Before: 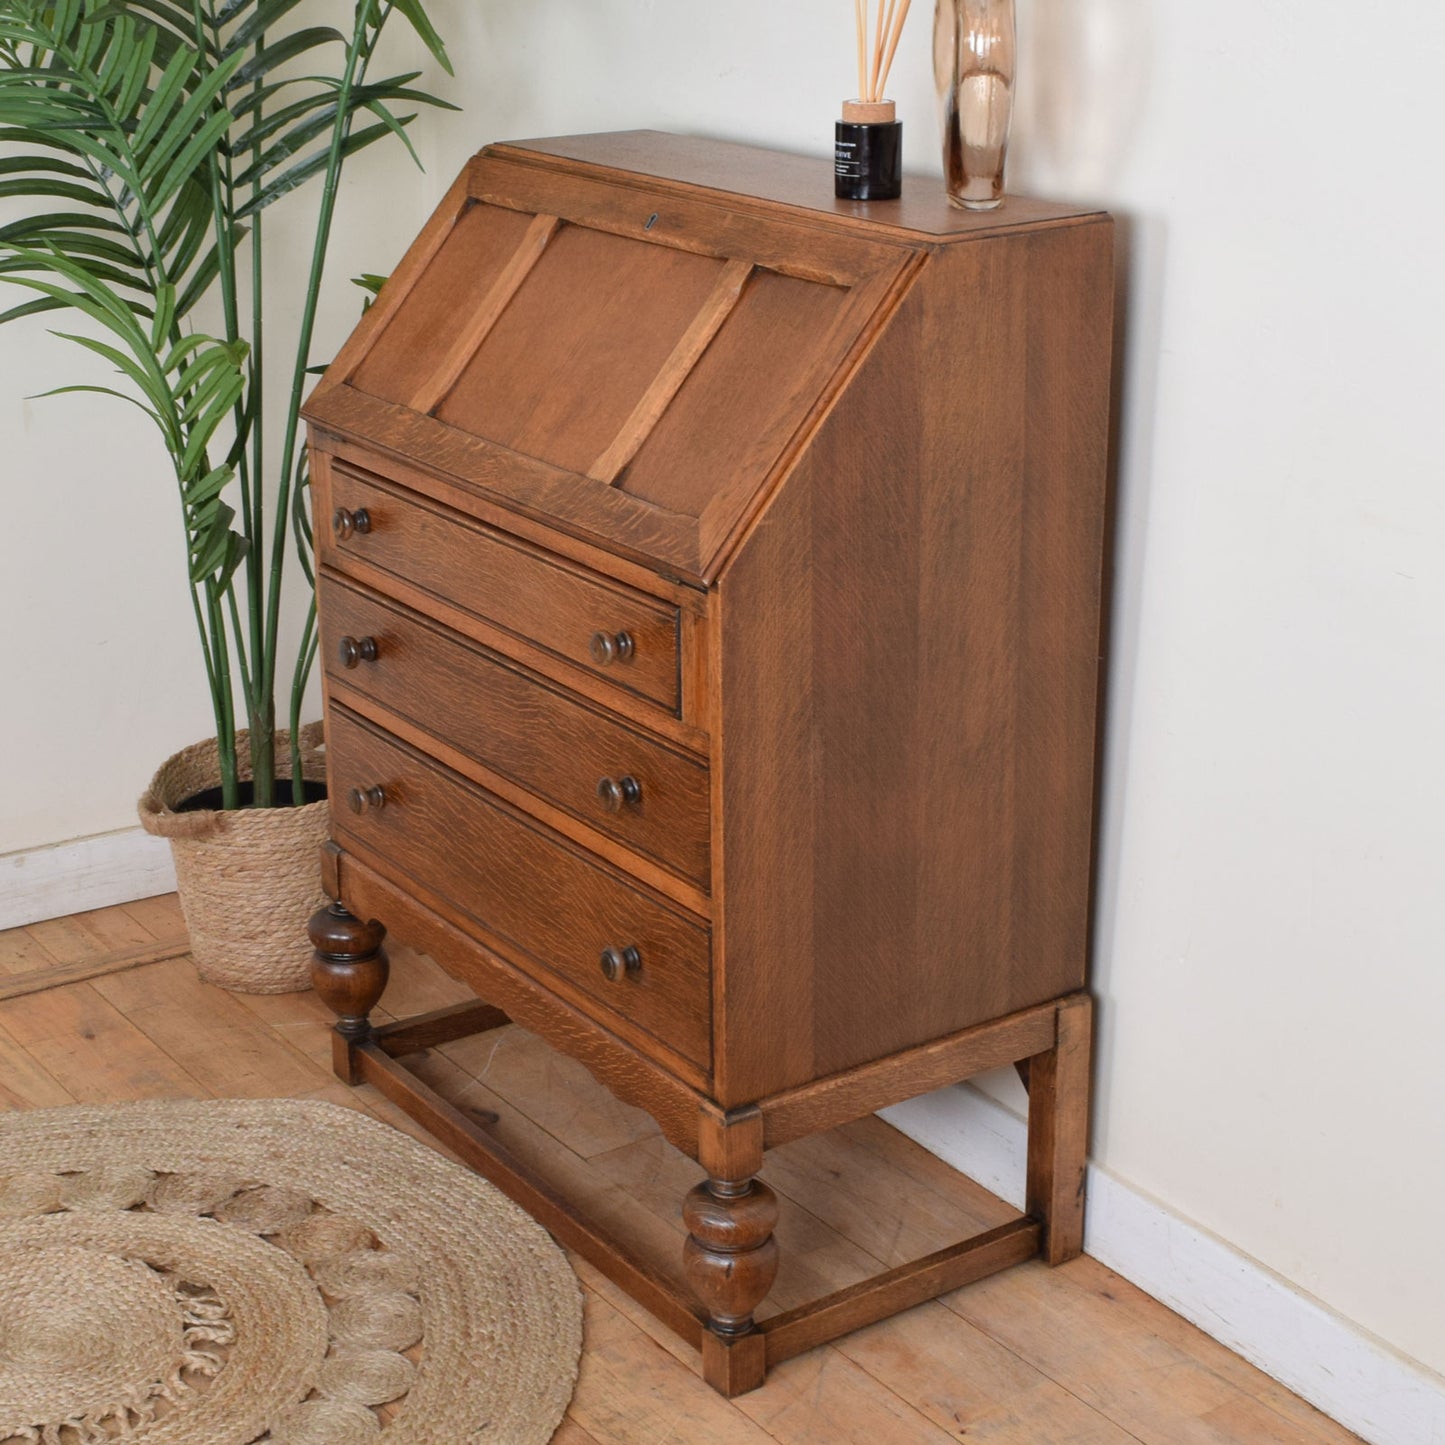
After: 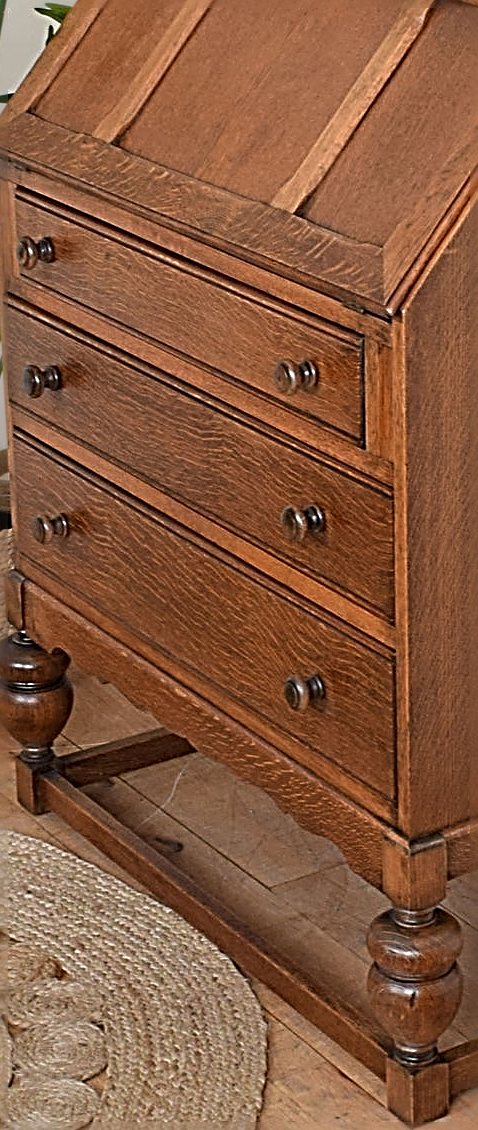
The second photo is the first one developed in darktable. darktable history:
crop and rotate: left 21.871%, top 18.803%, right 45.005%, bottom 2.981%
sharpen: radius 3.198, amount 1.722
